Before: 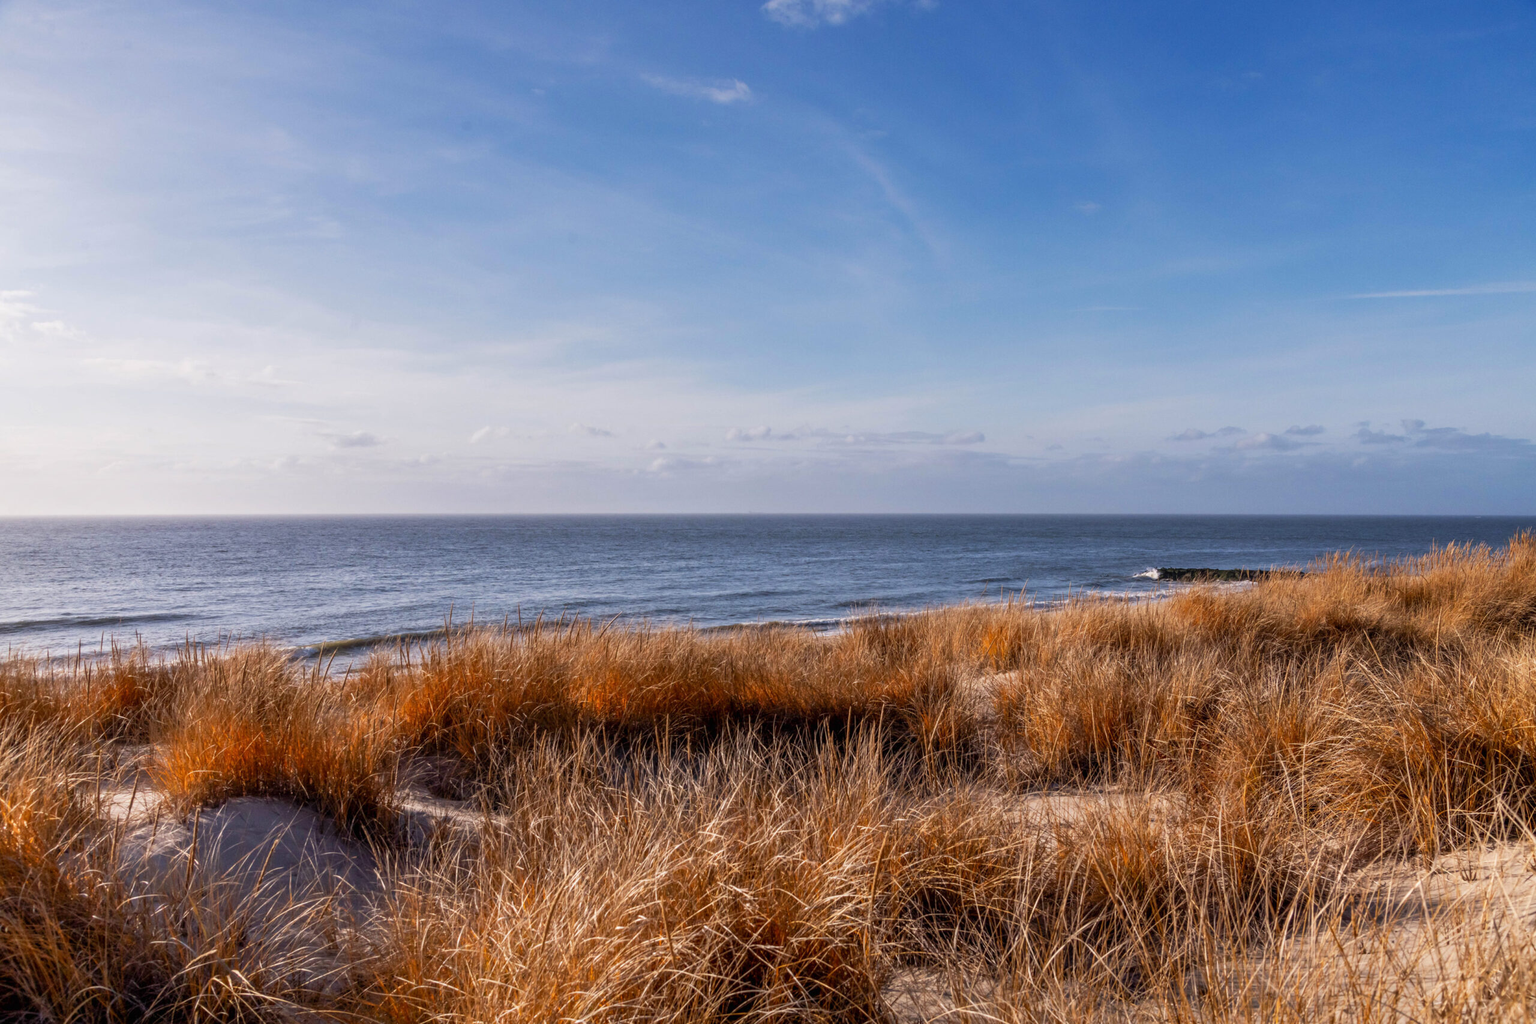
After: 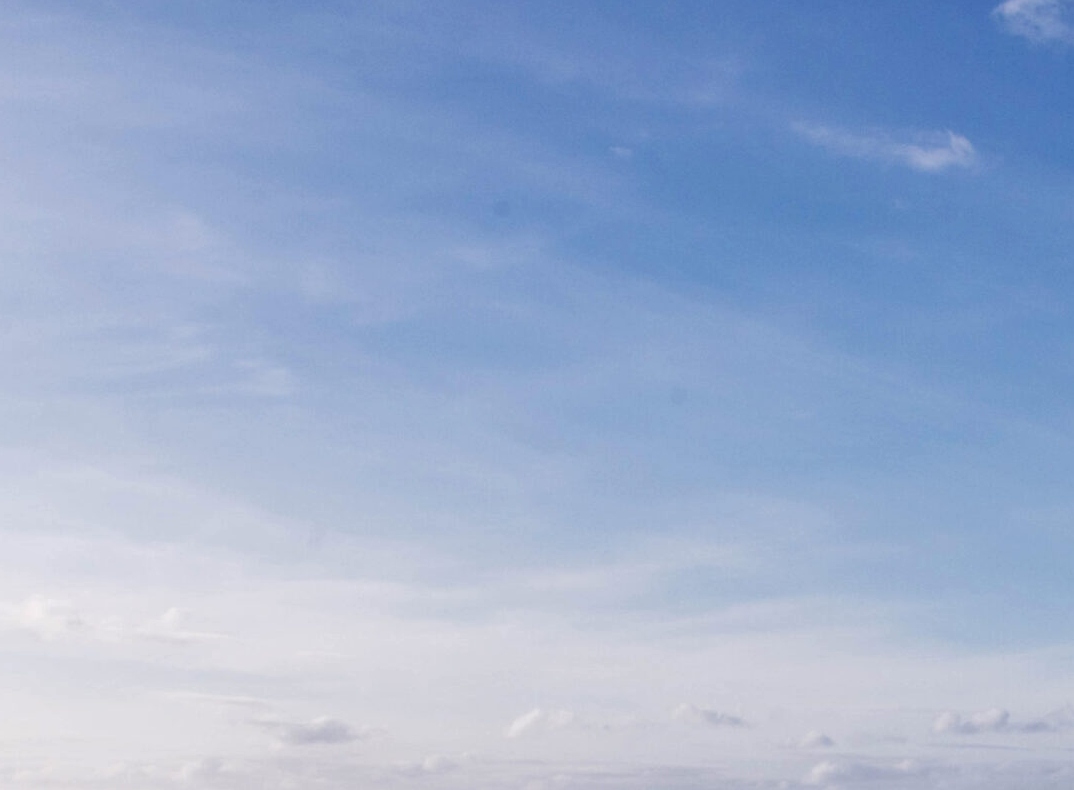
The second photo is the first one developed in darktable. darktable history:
local contrast: on, module defaults
crop and rotate: left 10.817%, top 0.062%, right 47.194%, bottom 53.626%
